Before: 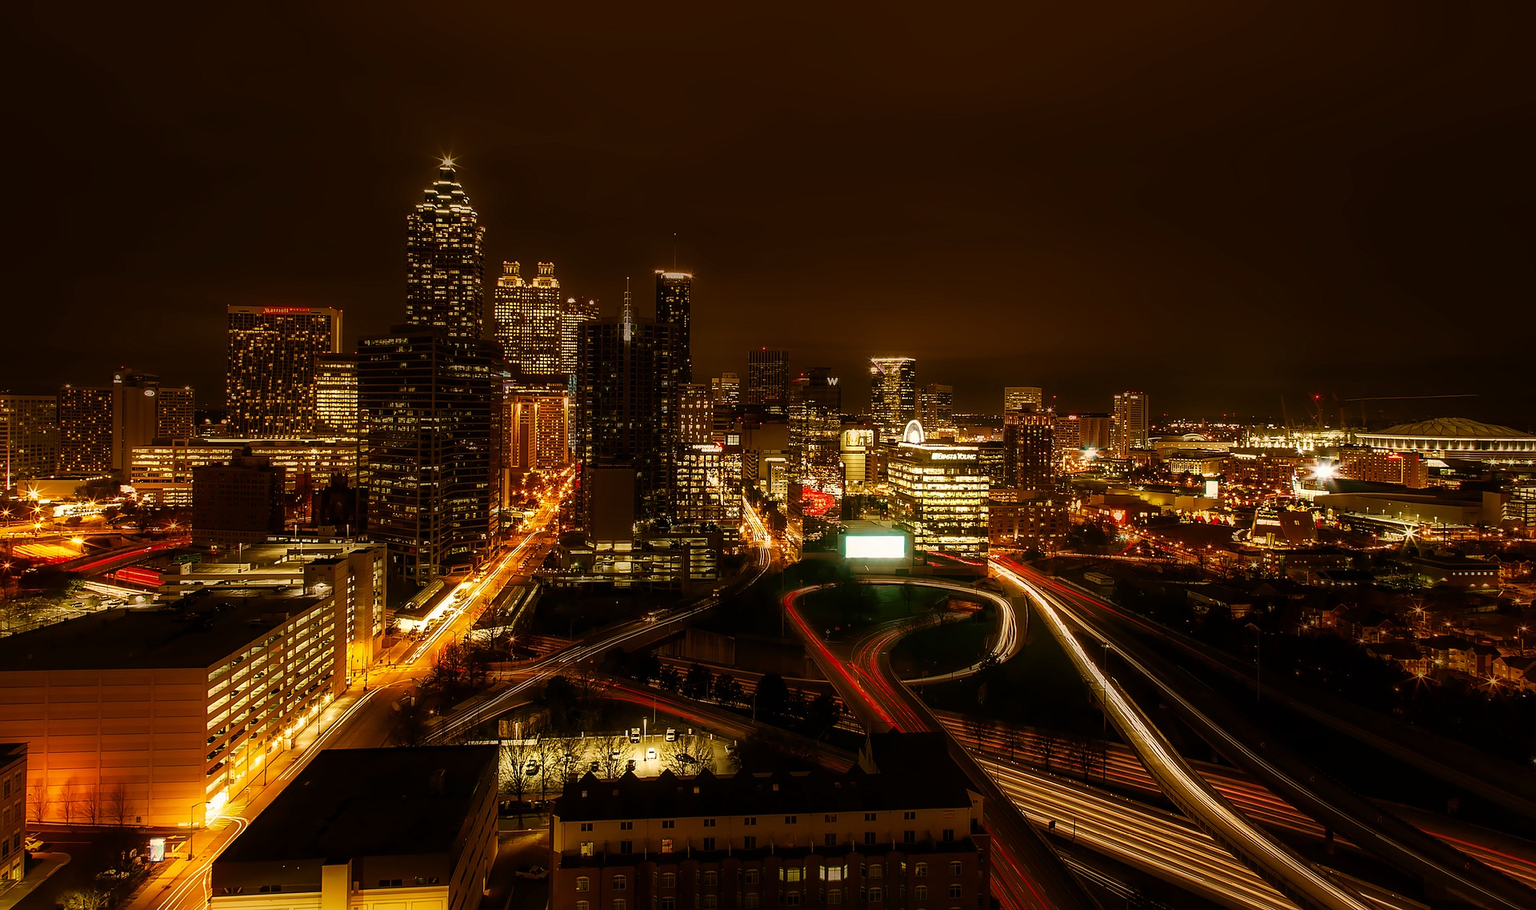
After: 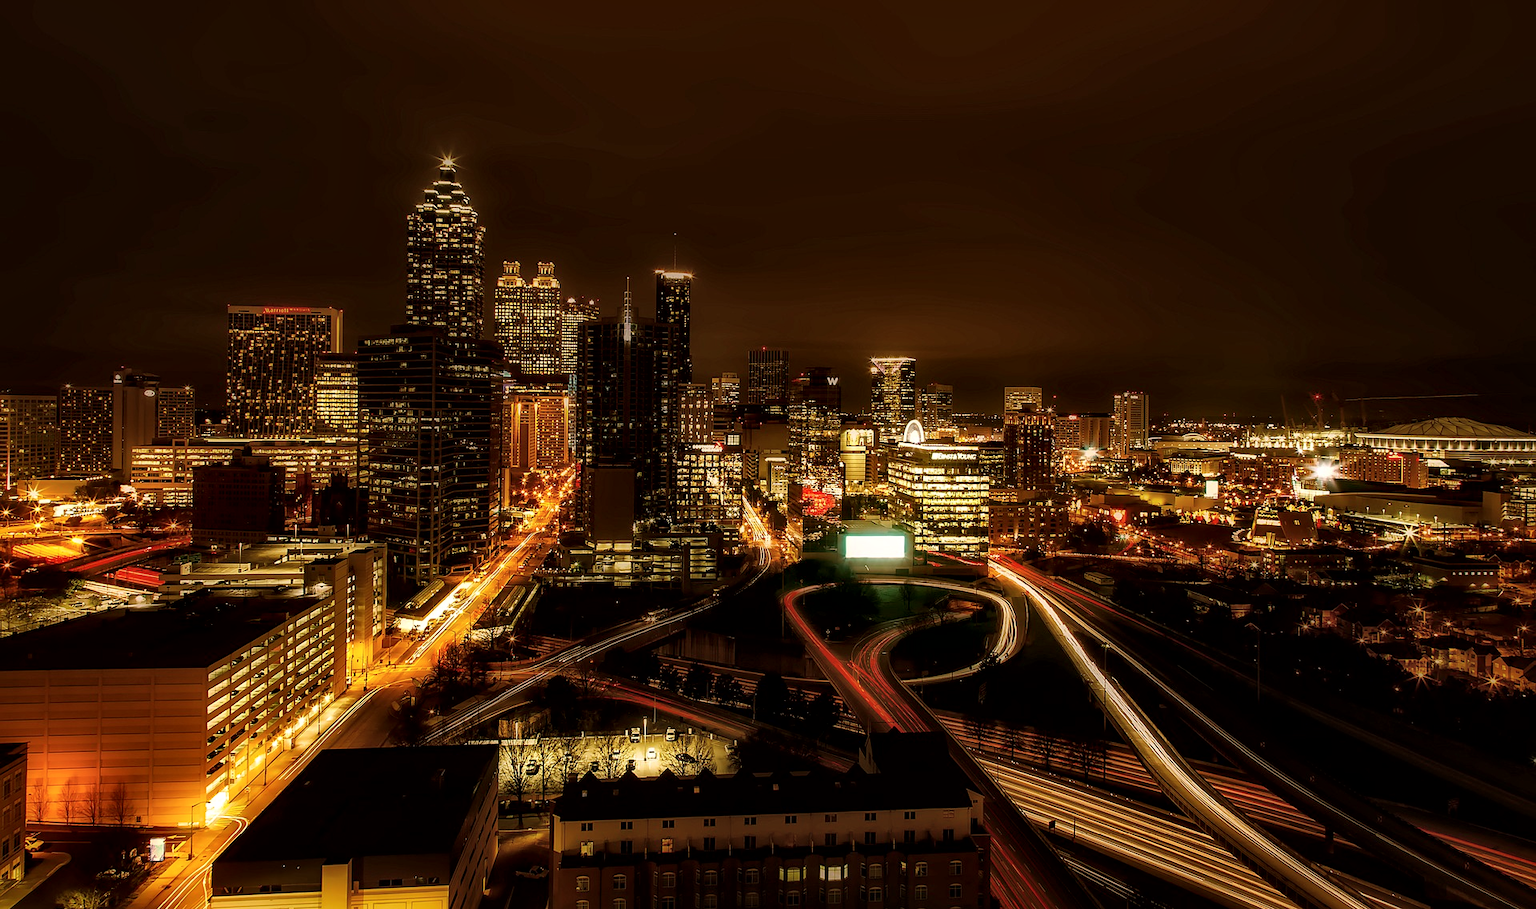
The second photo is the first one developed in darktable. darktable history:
local contrast: mode bilateral grid, contrast 25, coarseness 60, detail 151%, midtone range 0.2
tone equalizer: -7 EV 0.18 EV, -6 EV 0.12 EV, -5 EV 0.08 EV, -4 EV 0.04 EV, -2 EV -0.02 EV, -1 EV -0.04 EV, +0 EV -0.06 EV, luminance estimator HSV value / RGB max
